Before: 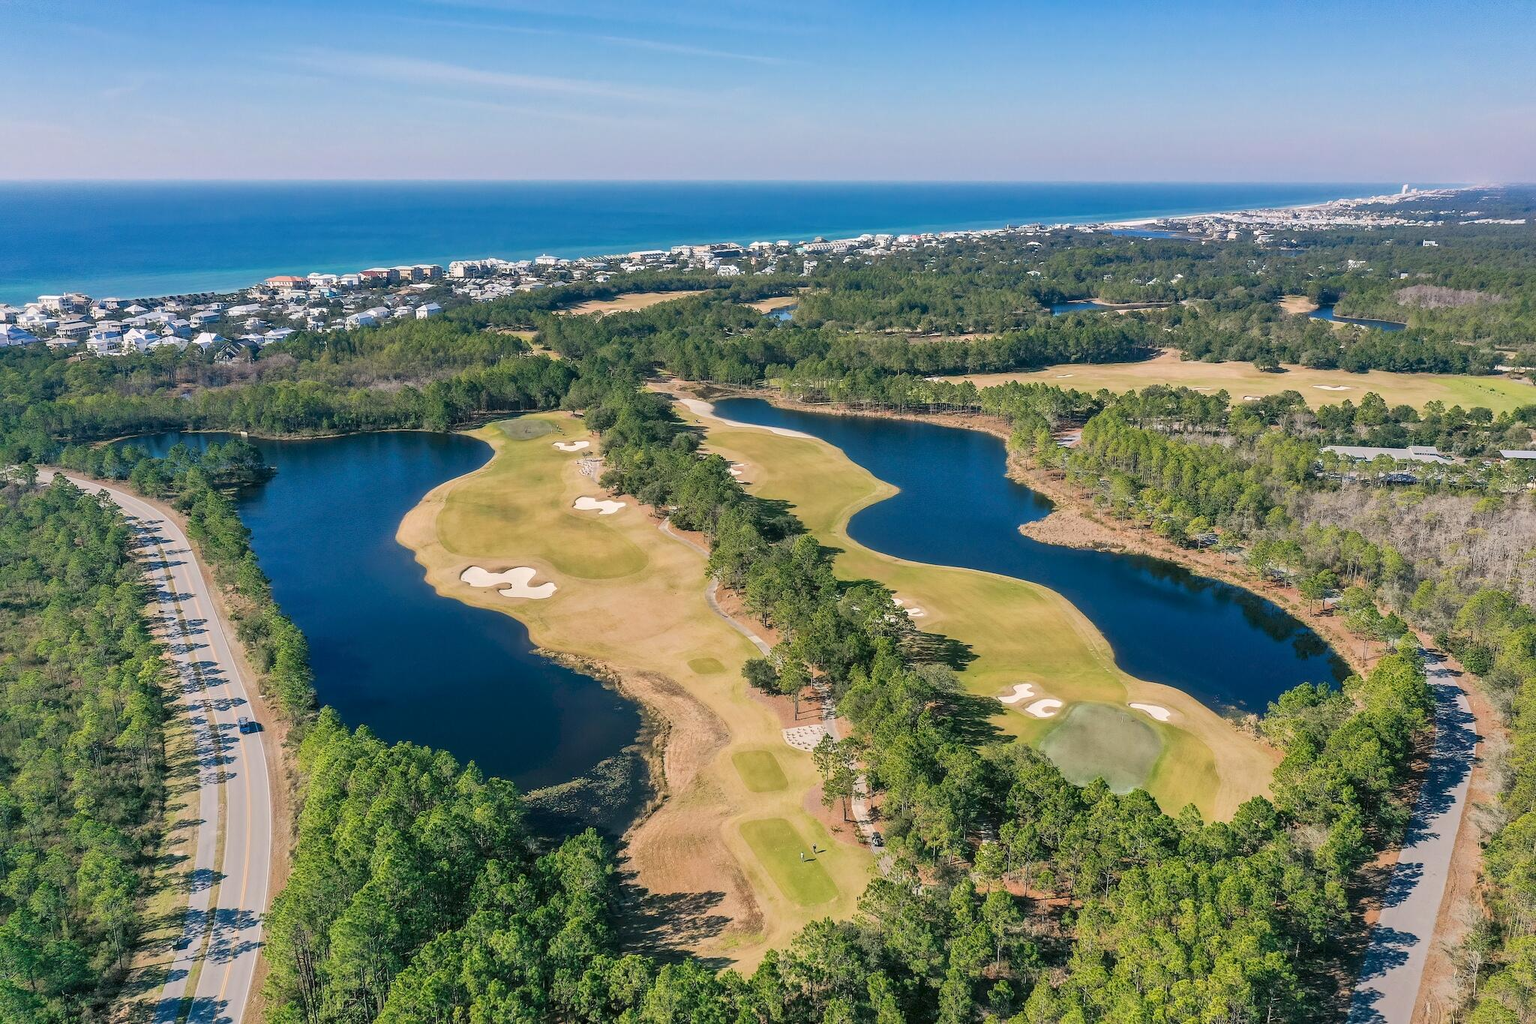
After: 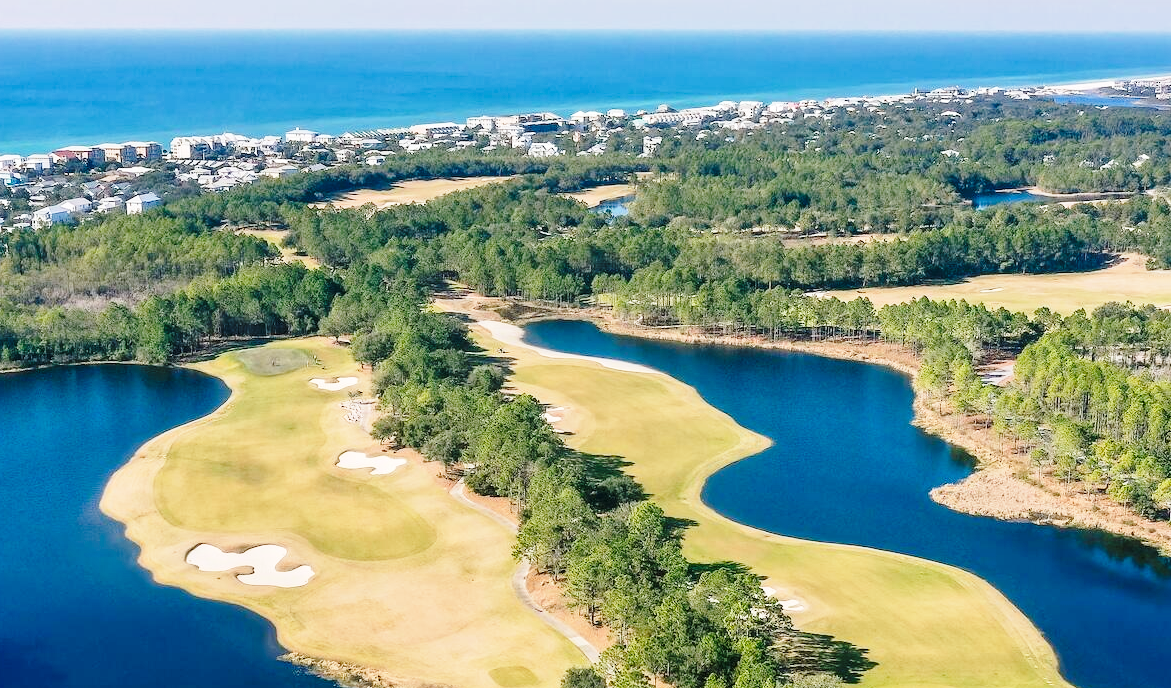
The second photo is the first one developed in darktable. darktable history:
crop: left 20.932%, top 15.471%, right 21.848%, bottom 34.081%
base curve: curves: ch0 [(0, 0) (0.028, 0.03) (0.121, 0.232) (0.46, 0.748) (0.859, 0.968) (1, 1)], preserve colors none
